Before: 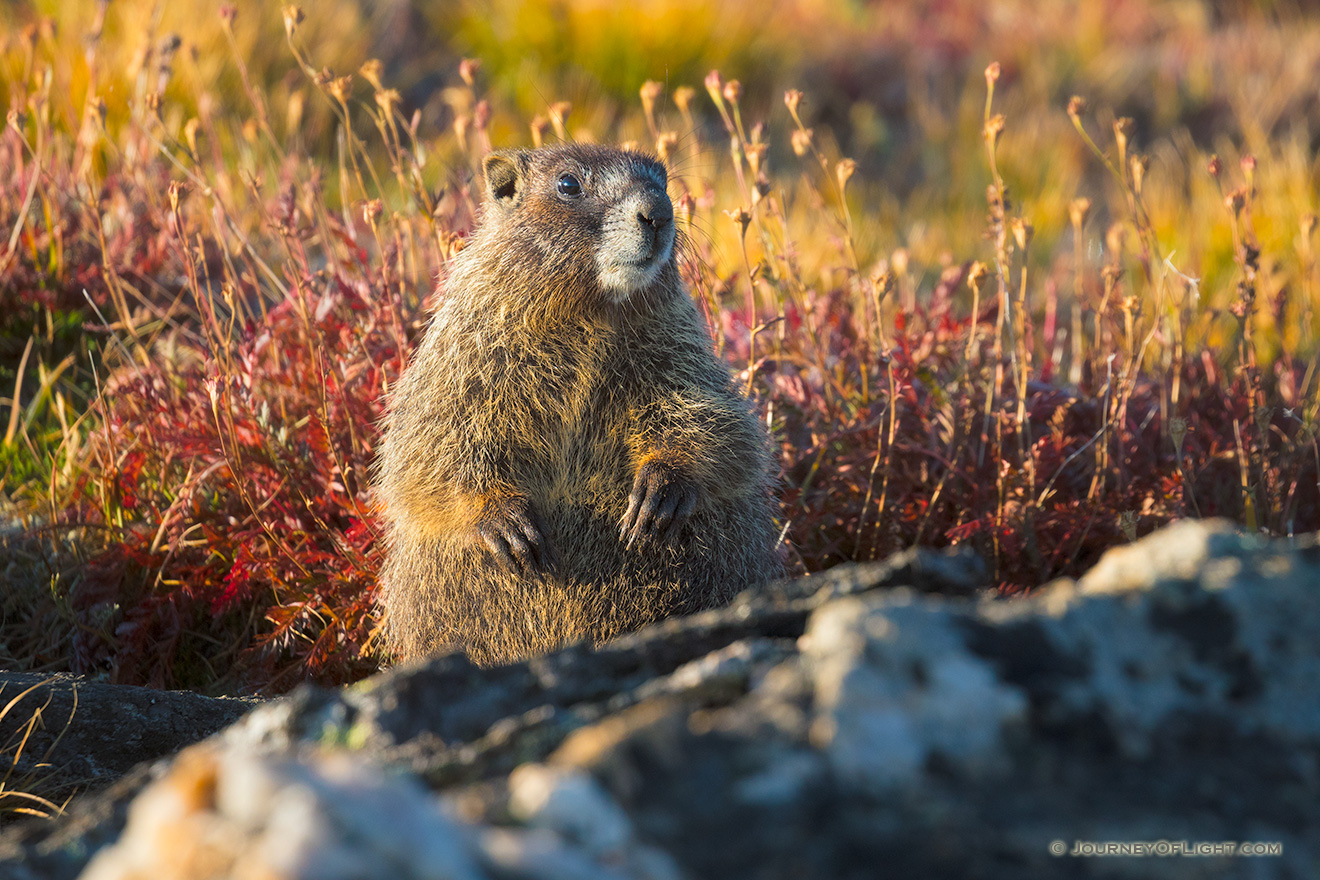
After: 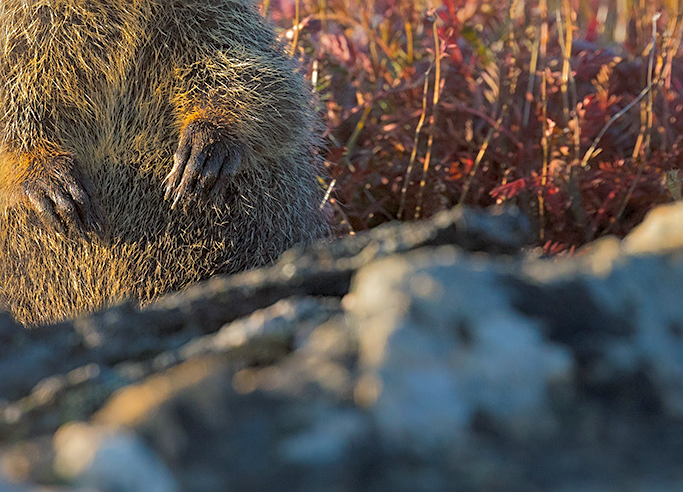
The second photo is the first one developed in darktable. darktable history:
shadows and highlights: highlights -60
crop: left 34.479%, top 38.822%, right 13.718%, bottom 5.172%
sharpen: on, module defaults
tone equalizer: on, module defaults
